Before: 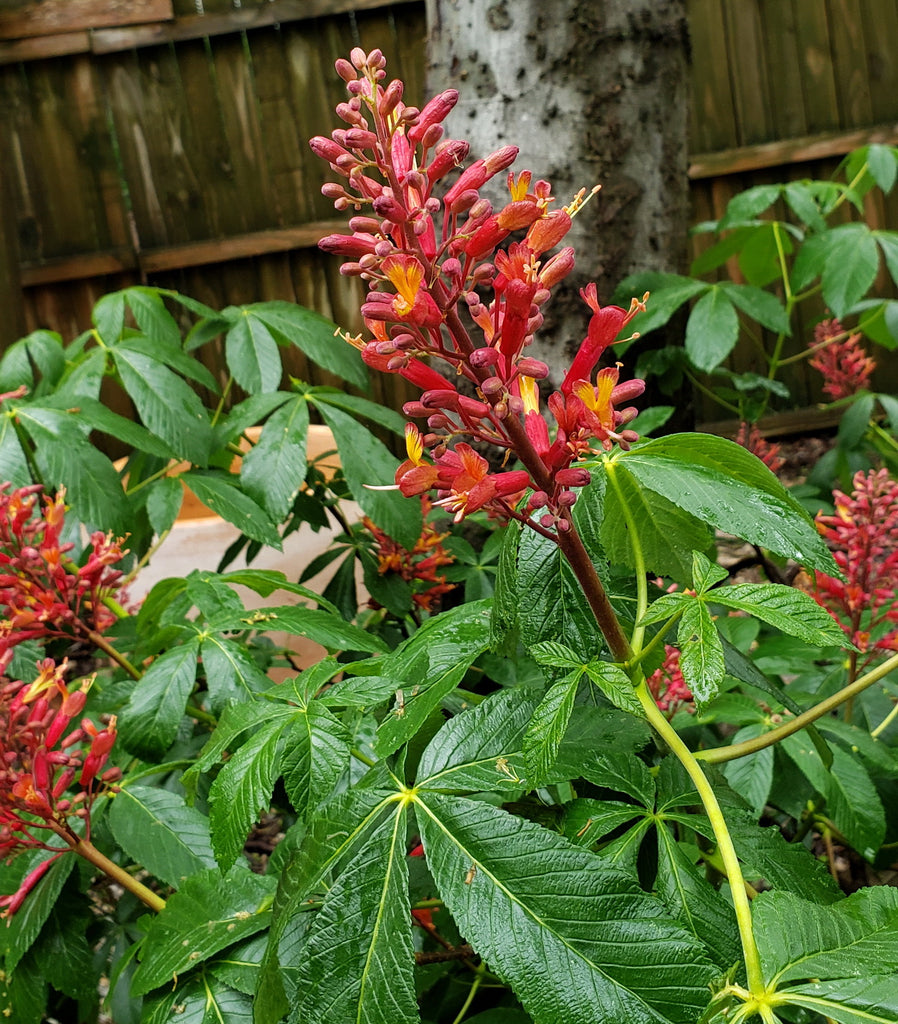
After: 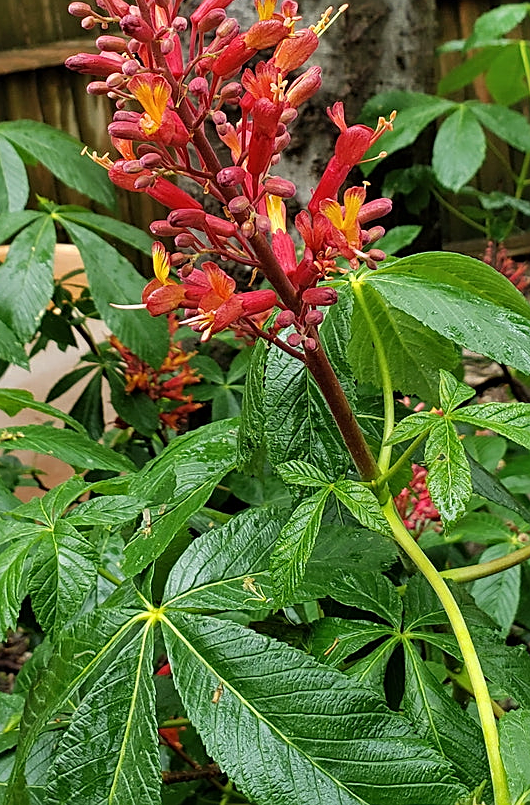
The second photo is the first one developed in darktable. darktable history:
shadows and highlights: low approximation 0.01, soften with gaussian
sharpen: on, module defaults
crop and rotate: left 28.256%, top 17.734%, right 12.656%, bottom 3.573%
